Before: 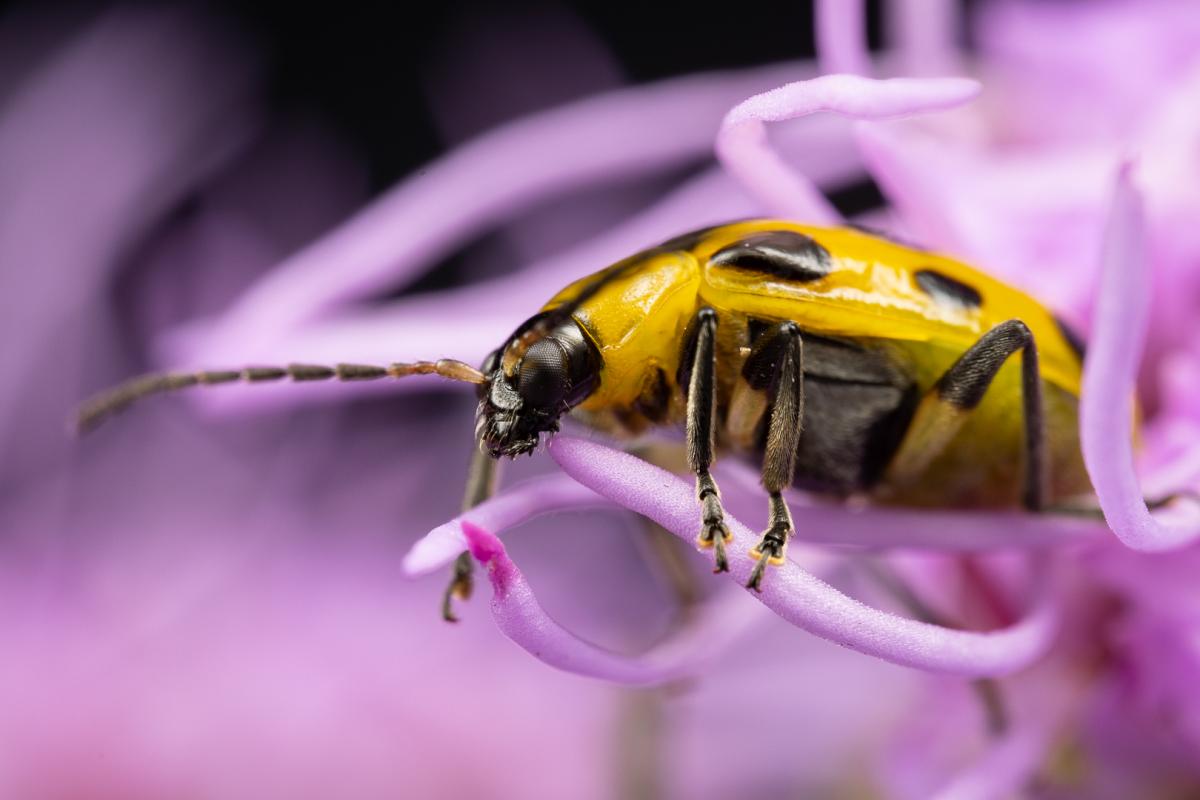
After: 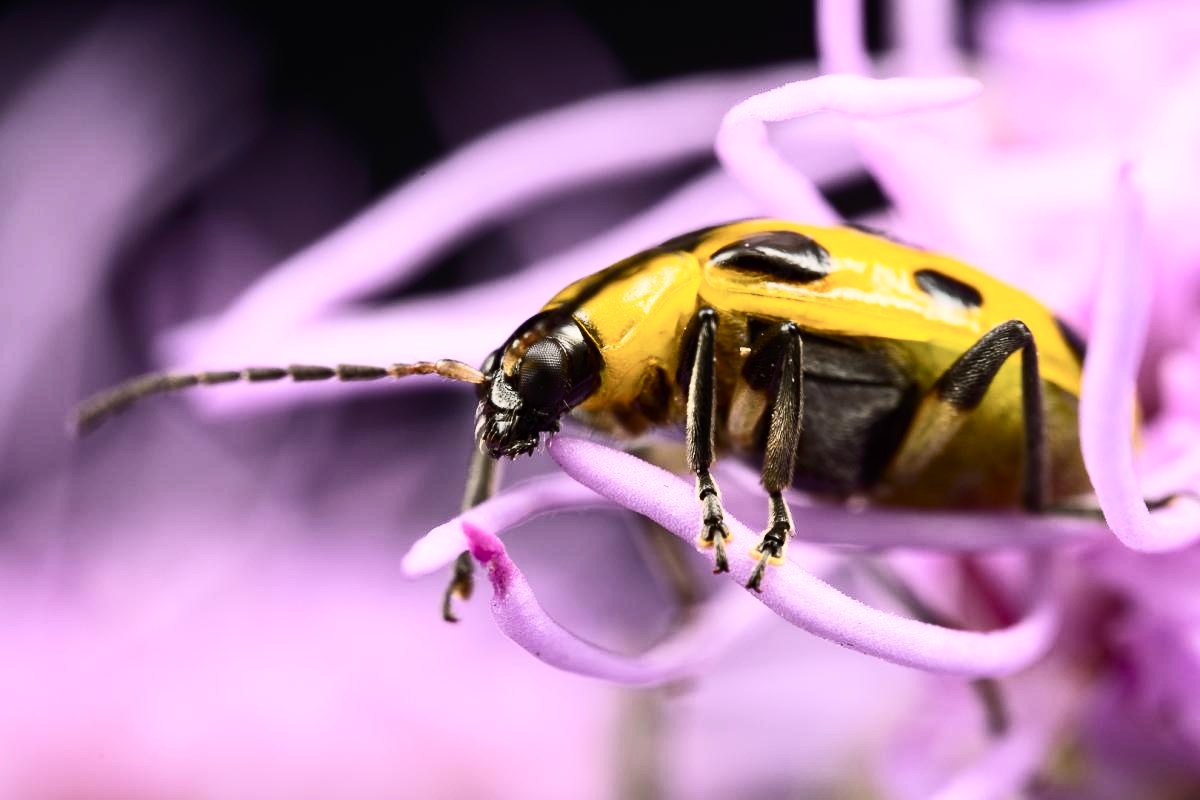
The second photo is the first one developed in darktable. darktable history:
contrast brightness saturation: contrast 0.372, brightness 0.108
